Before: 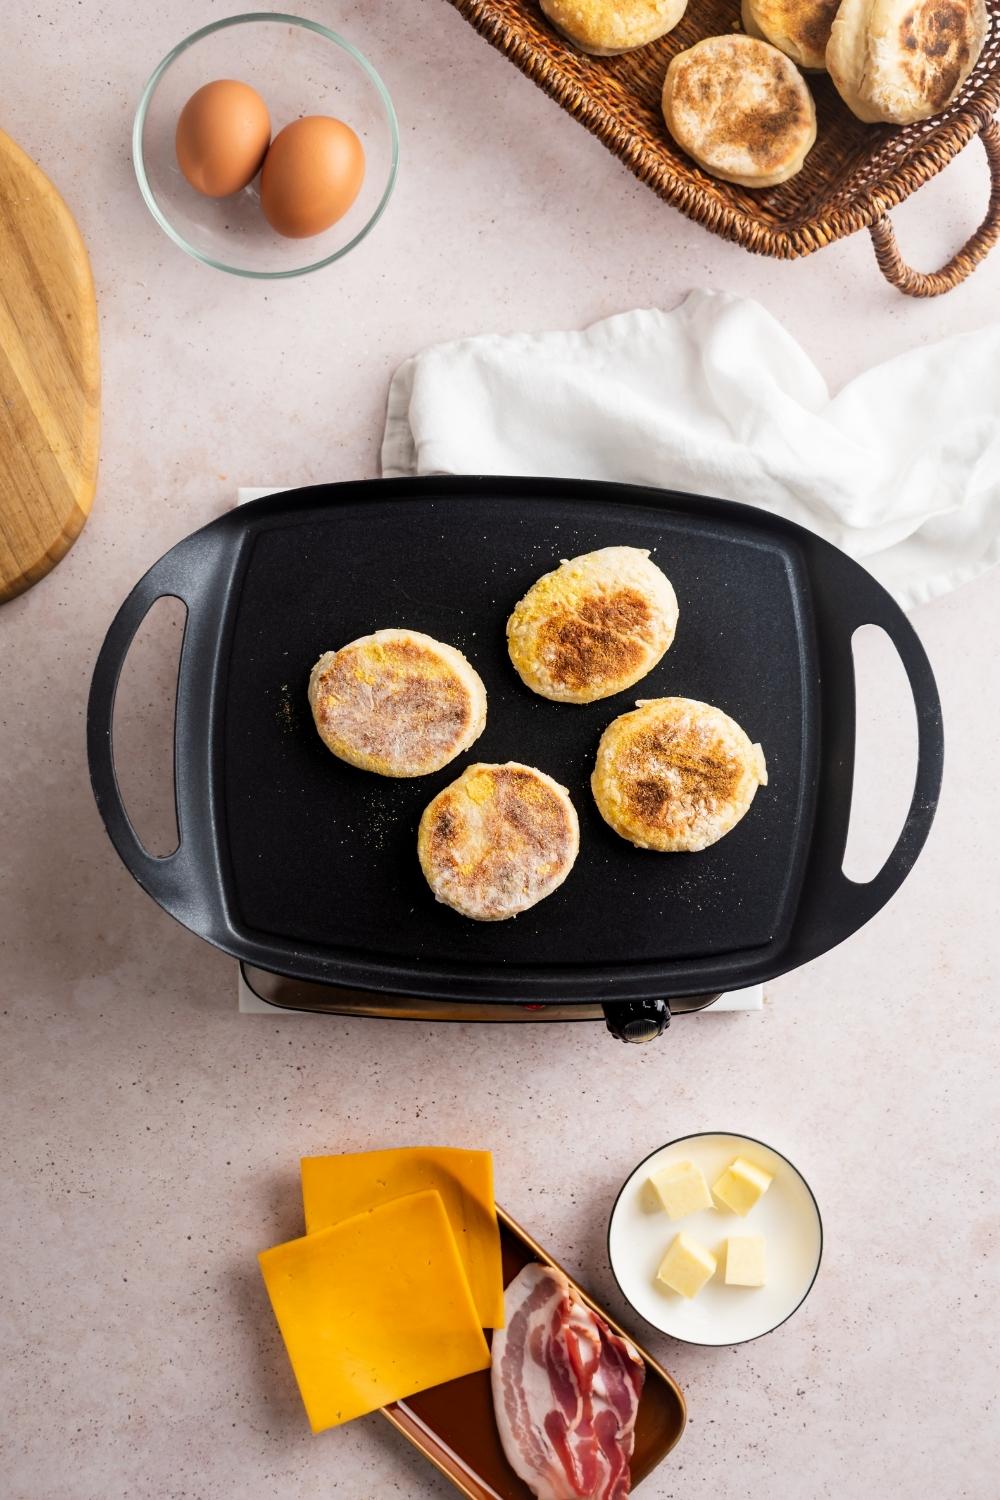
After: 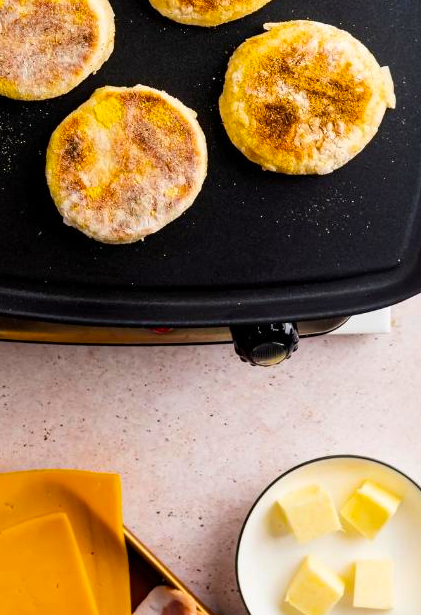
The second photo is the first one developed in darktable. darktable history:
crop: left 37.221%, top 45.169%, right 20.63%, bottom 13.777%
color balance rgb: perceptual saturation grading › global saturation 30%, global vibrance 20%
tone equalizer: on, module defaults
